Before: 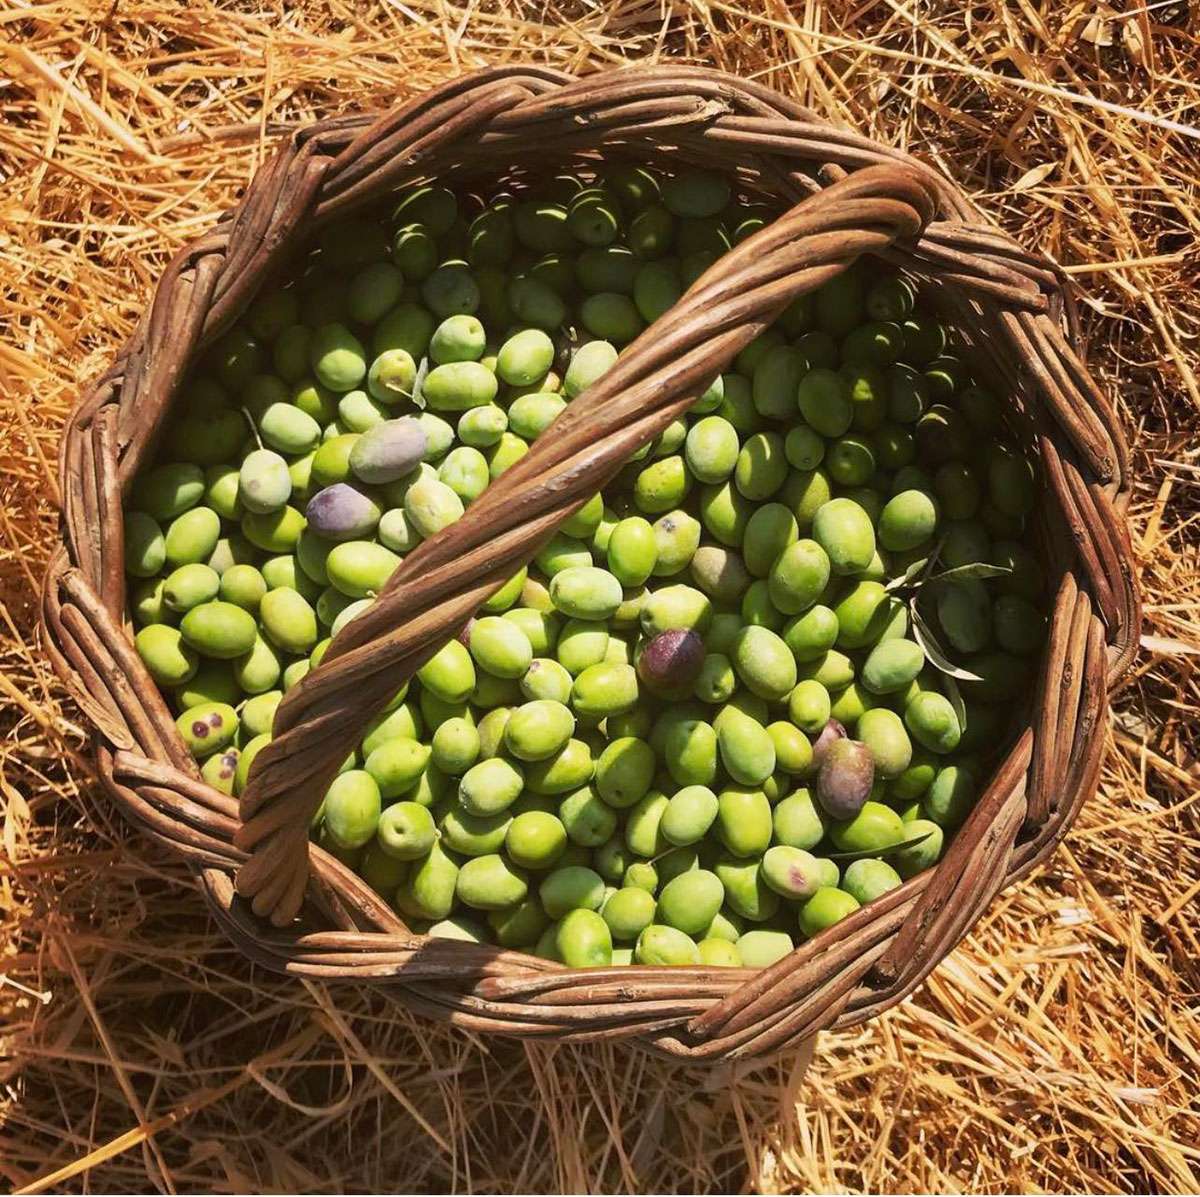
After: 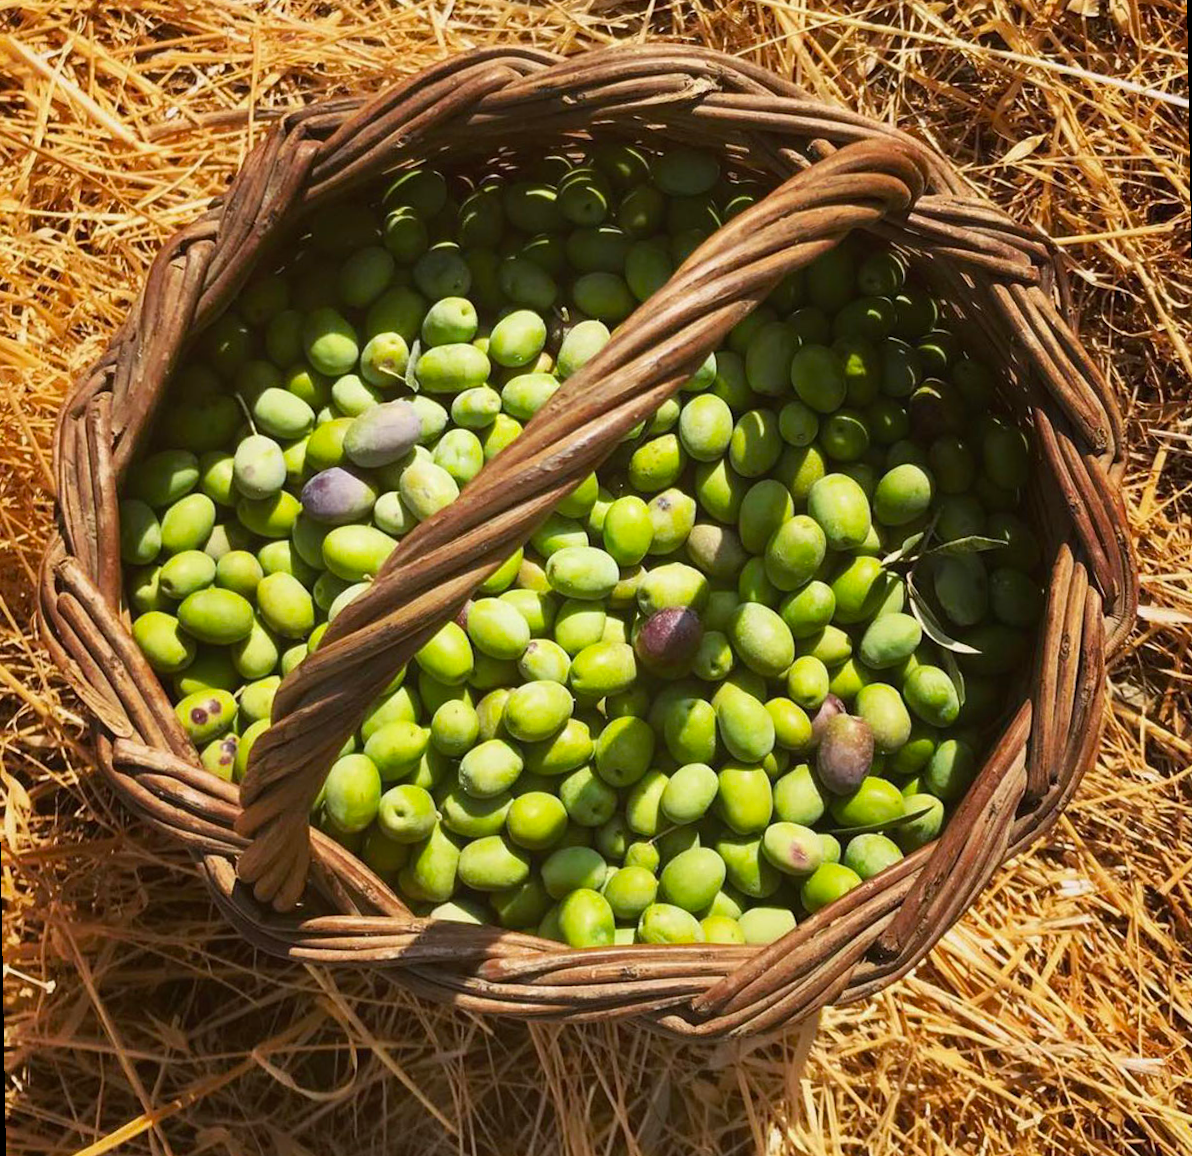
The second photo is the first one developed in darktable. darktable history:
tone equalizer: on, module defaults
white balance: red 0.978, blue 0.999
rotate and perspective: rotation -1°, crop left 0.011, crop right 0.989, crop top 0.025, crop bottom 0.975
color balance: output saturation 110%
